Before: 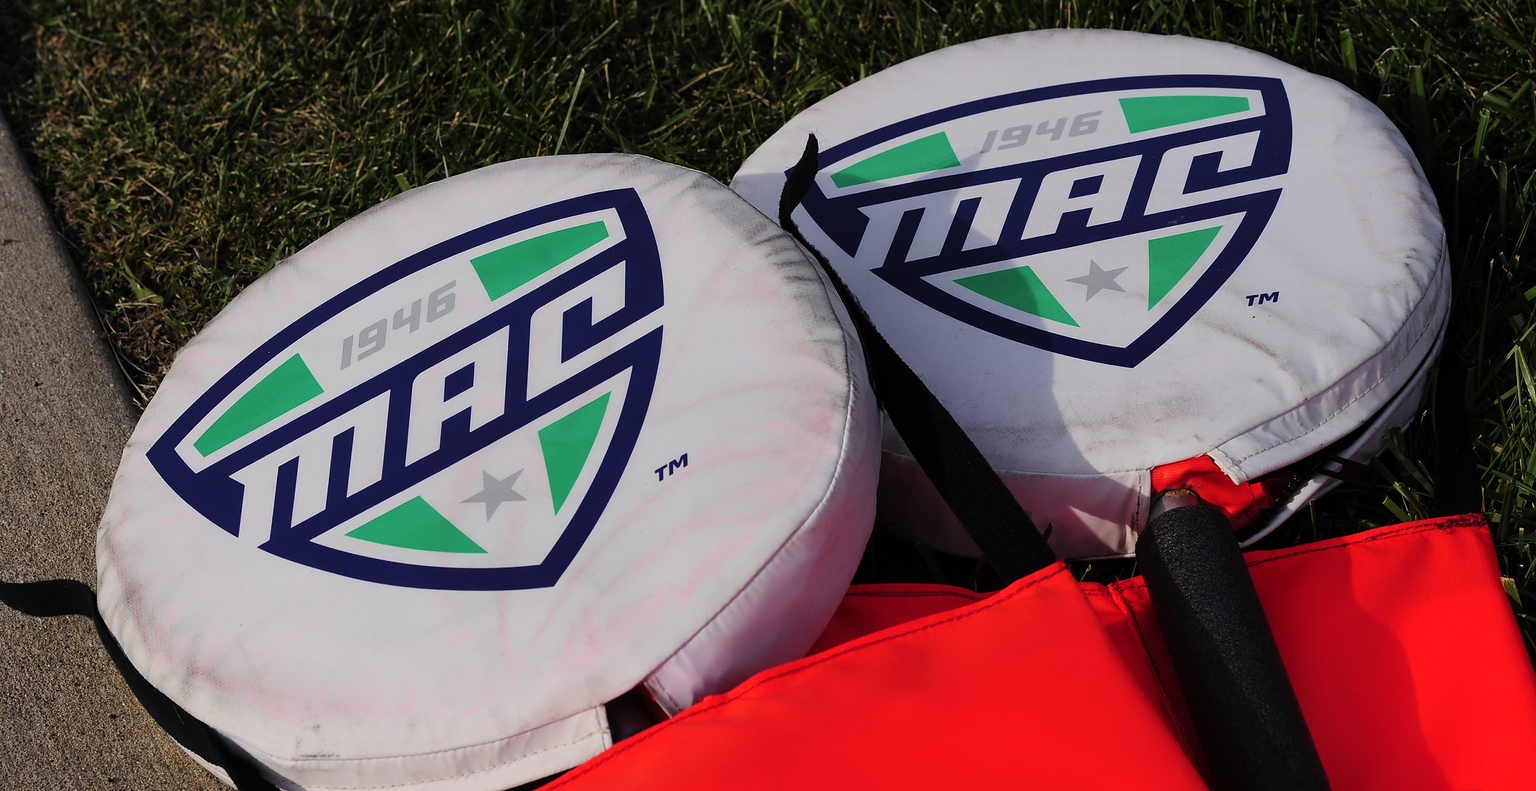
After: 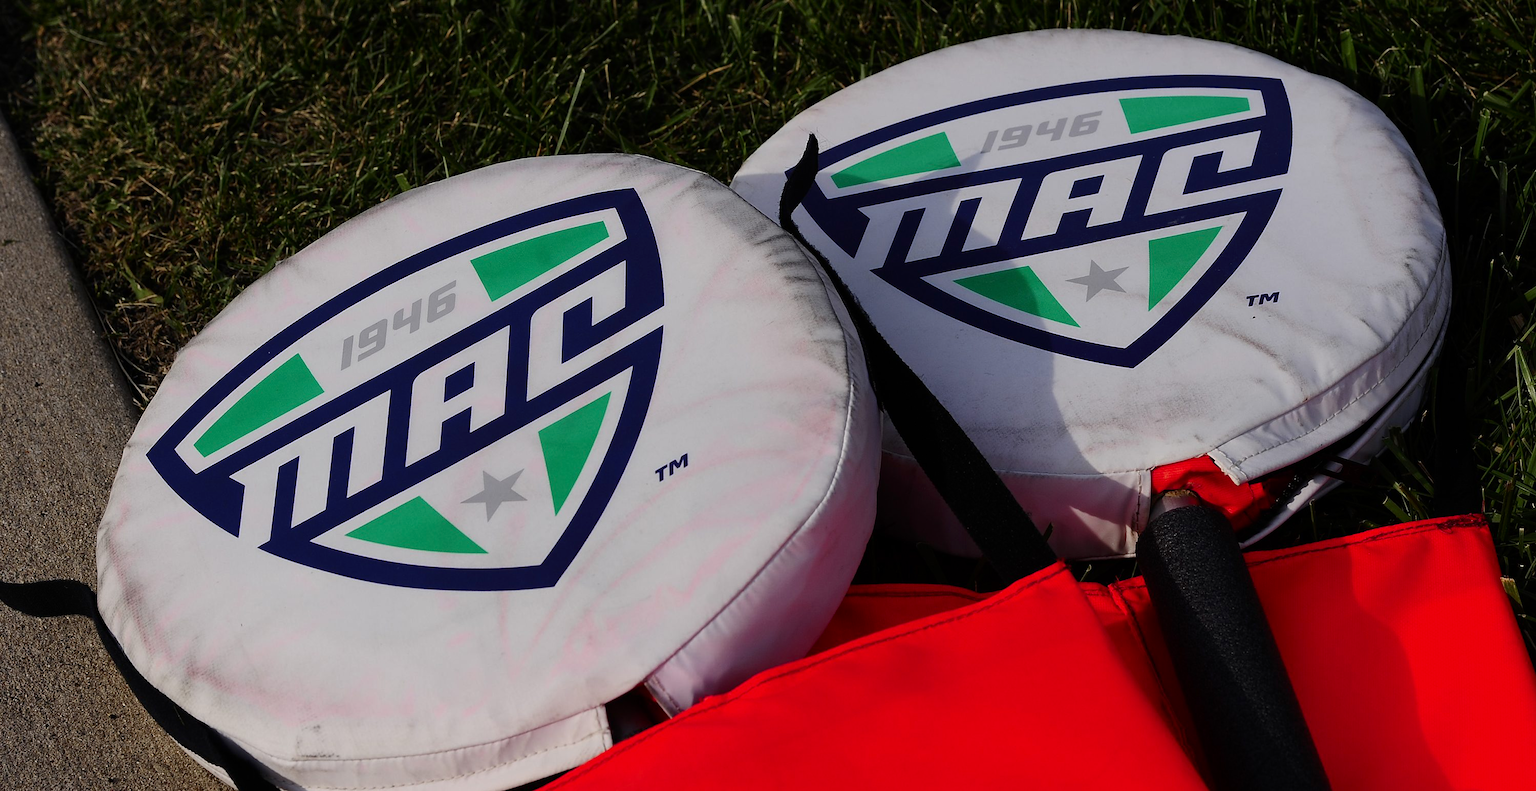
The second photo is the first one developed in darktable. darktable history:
contrast brightness saturation: brightness -0.087
